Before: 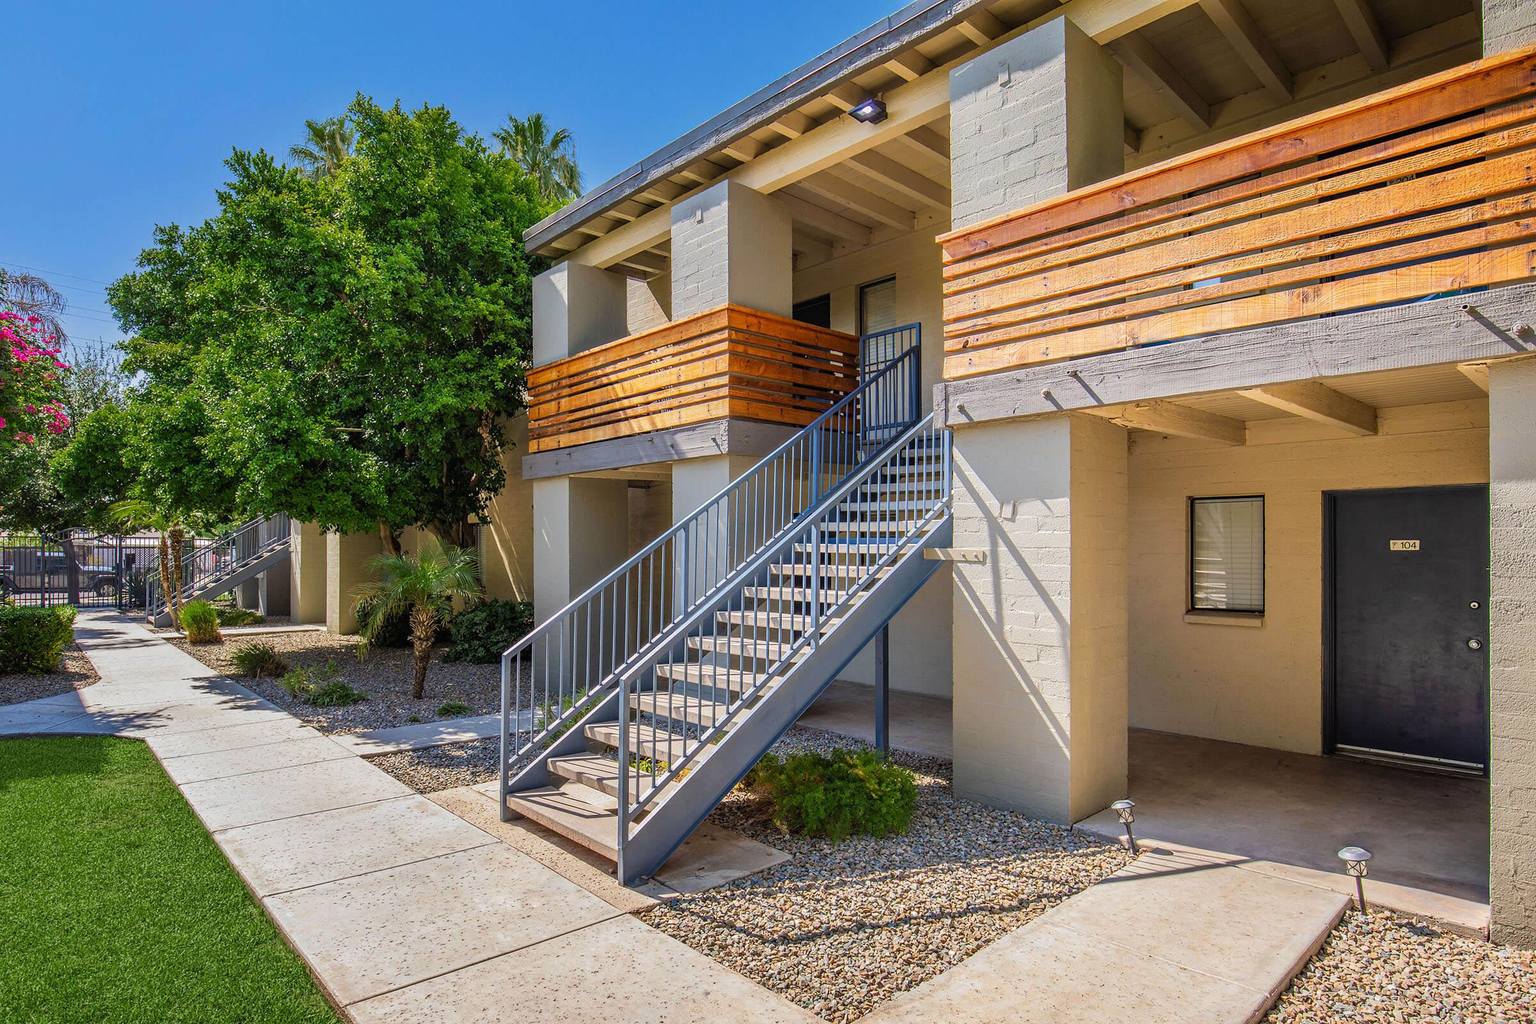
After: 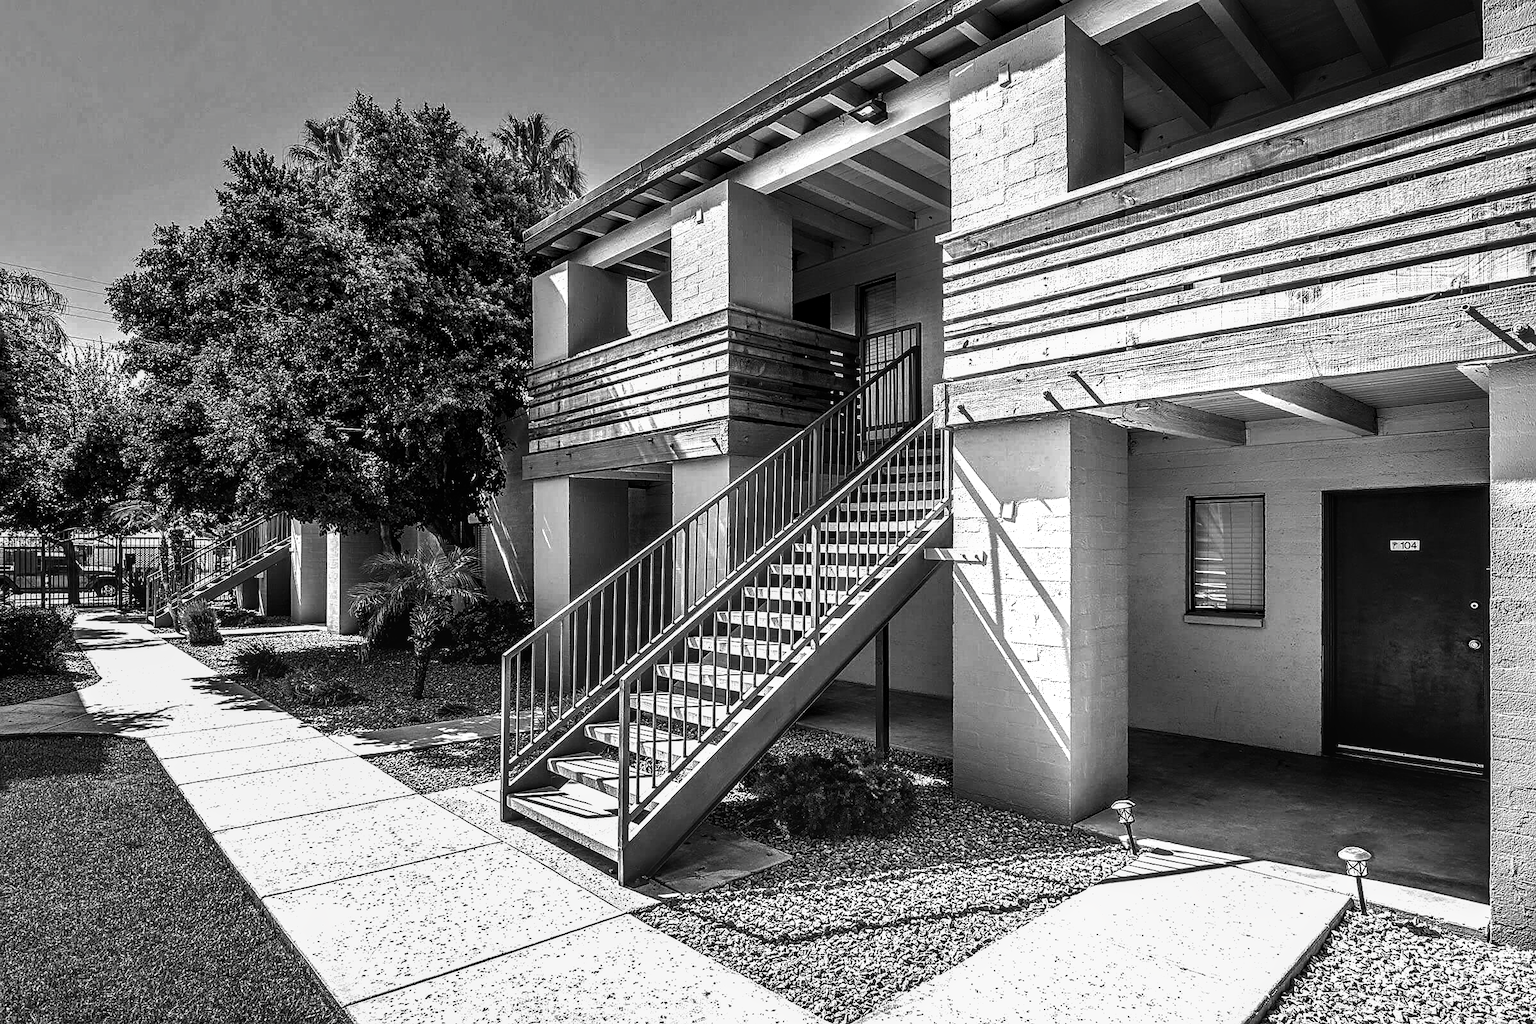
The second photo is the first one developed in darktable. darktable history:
shadows and highlights: low approximation 0.01, soften with gaussian
sharpen: on, module defaults
contrast brightness saturation: contrast -0.032, brightness -0.589, saturation -0.997
tone equalizer: -8 EV -1.12 EV, -7 EV -1.02 EV, -6 EV -0.876 EV, -5 EV -0.546 EV, -3 EV 0.556 EV, -2 EV 0.858 EV, -1 EV 1.01 EV, +0 EV 1.06 EV
local contrast: on, module defaults
